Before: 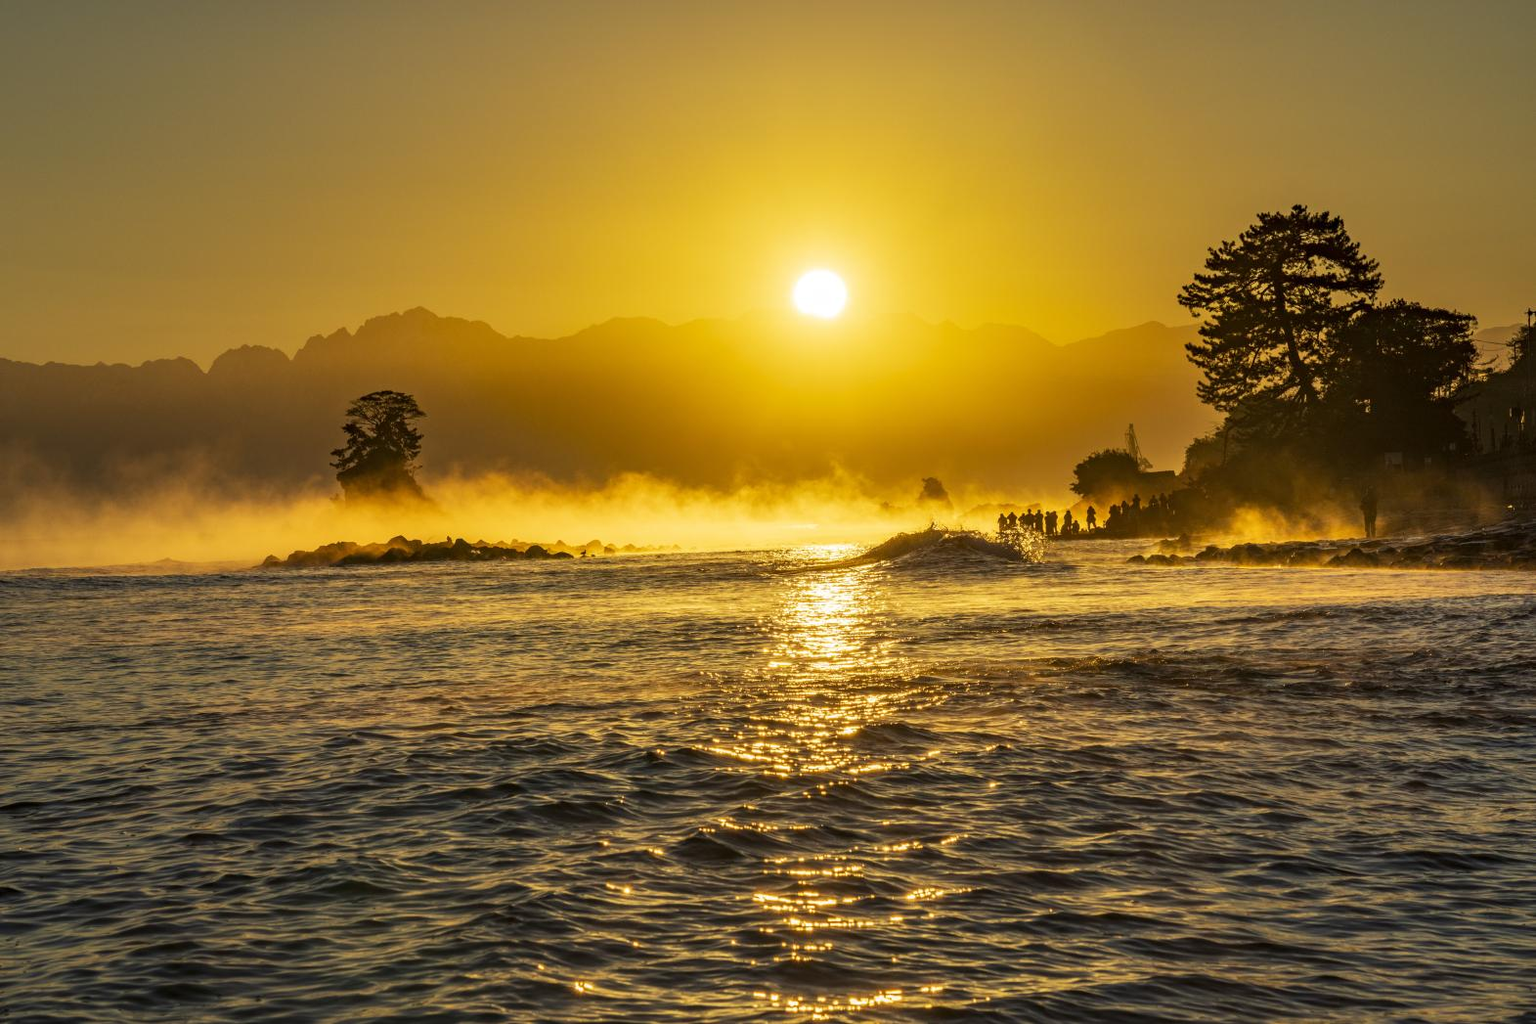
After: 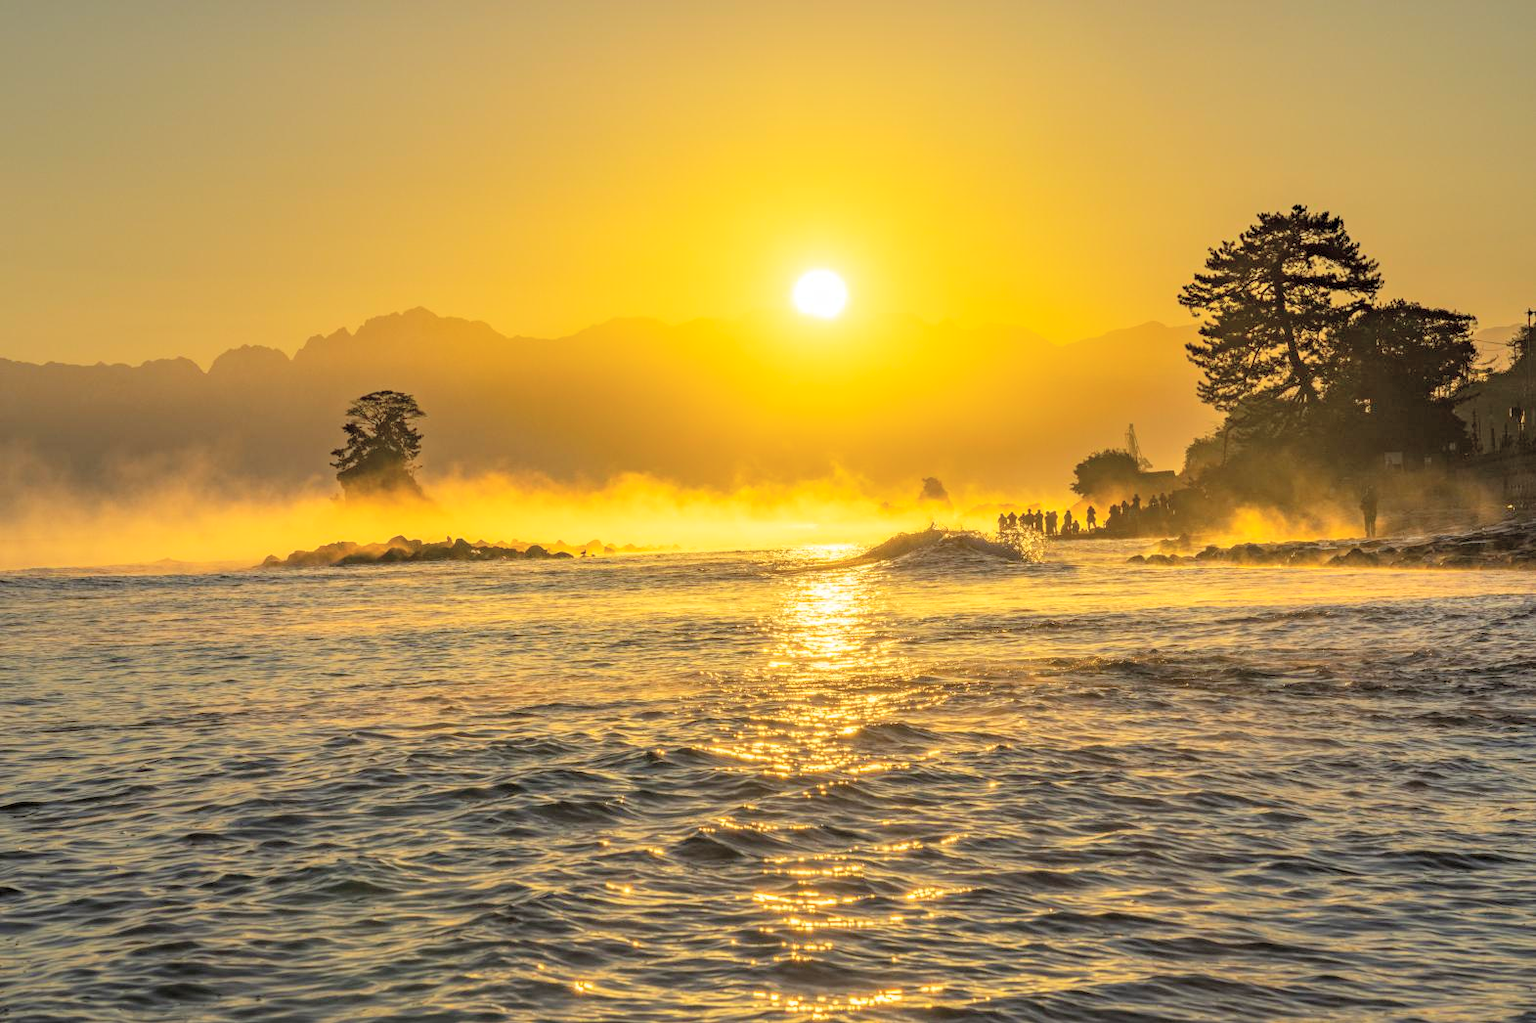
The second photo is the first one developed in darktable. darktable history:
global tonemap: drago (0.7, 100)
exposure: black level correction 0.001, exposure 0.5 EV, compensate exposure bias true, compensate highlight preservation false
